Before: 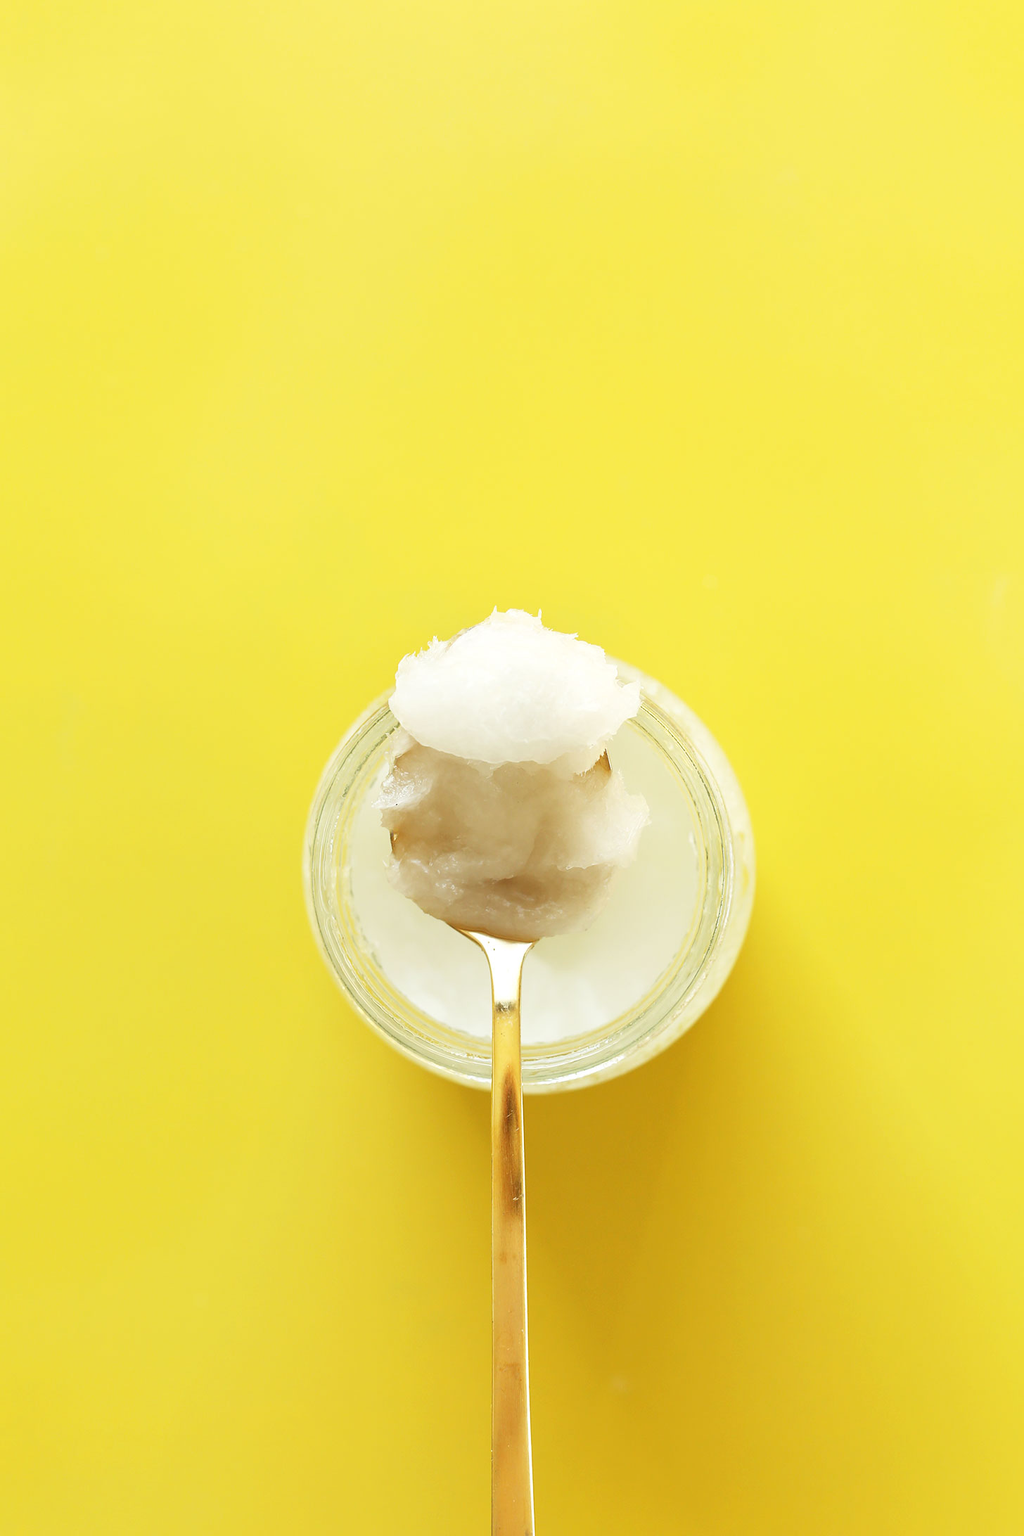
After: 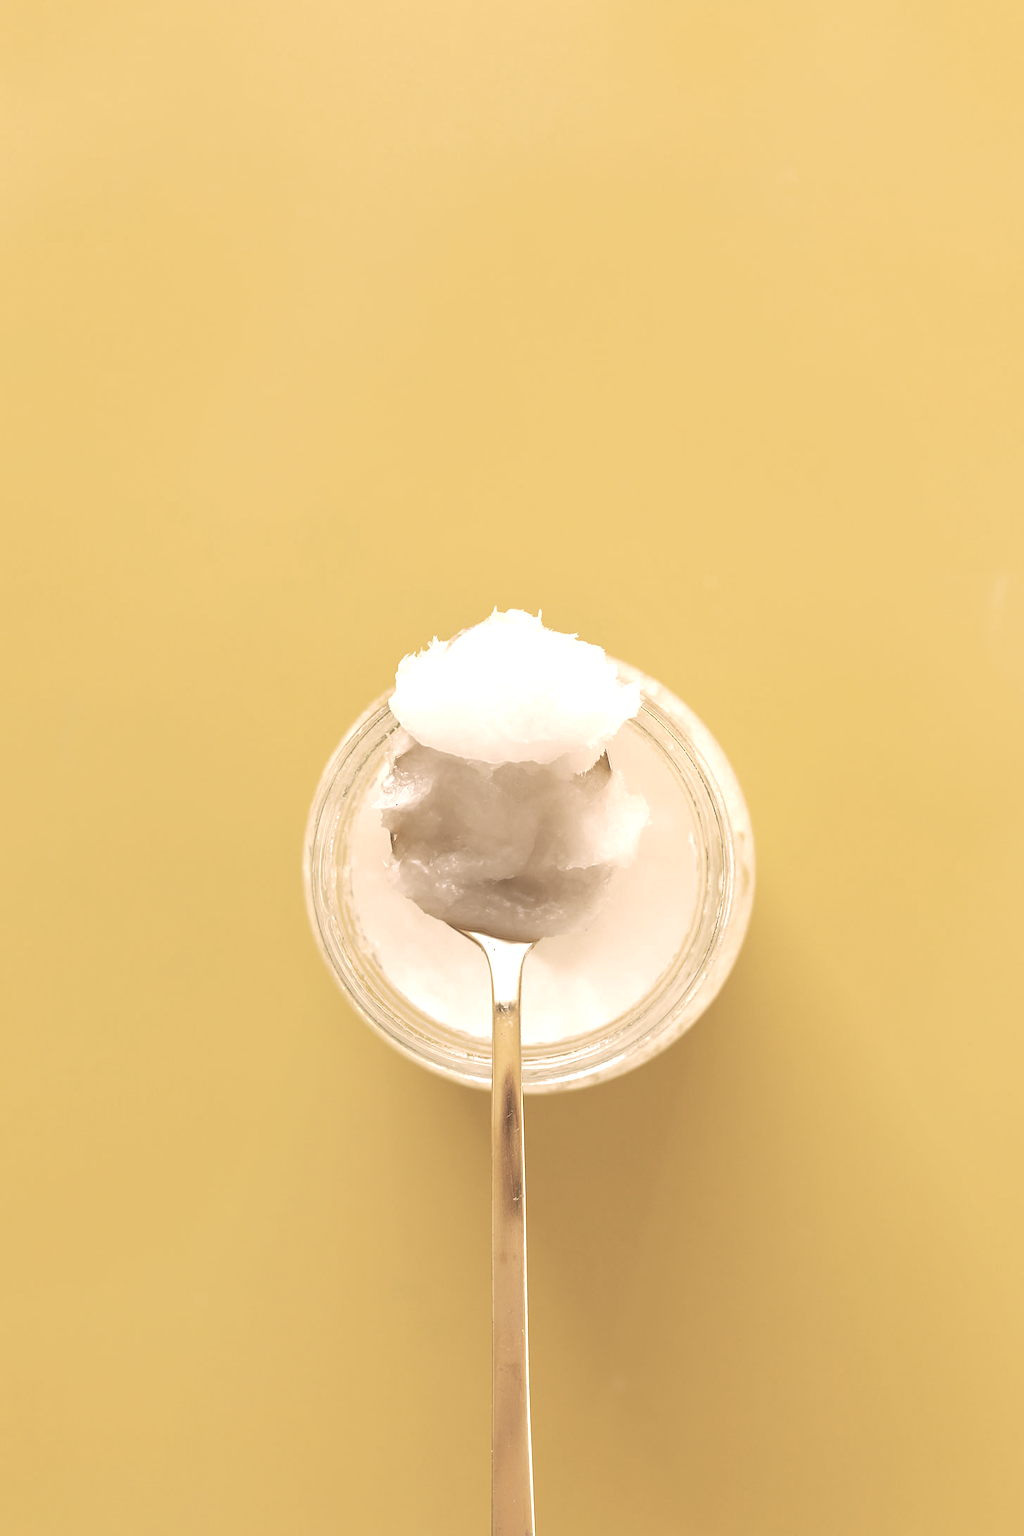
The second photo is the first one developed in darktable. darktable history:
color correction: highlights a* 21.16, highlights b* 19.61
color zones: curves: ch0 [(0, 0.487) (0.241, 0.395) (0.434, 0.373) (0.658, 0.412) (0.838, 0.487)]; ch1 [(0, 0) (0.053, 0.053) (0.211, 0.202) (0.579, 0.259) (0.781, 0.241)]
exposure: black level correction 0, exposure 0.7 EV, compensate exposure bias true, compensate highlight preservation false
